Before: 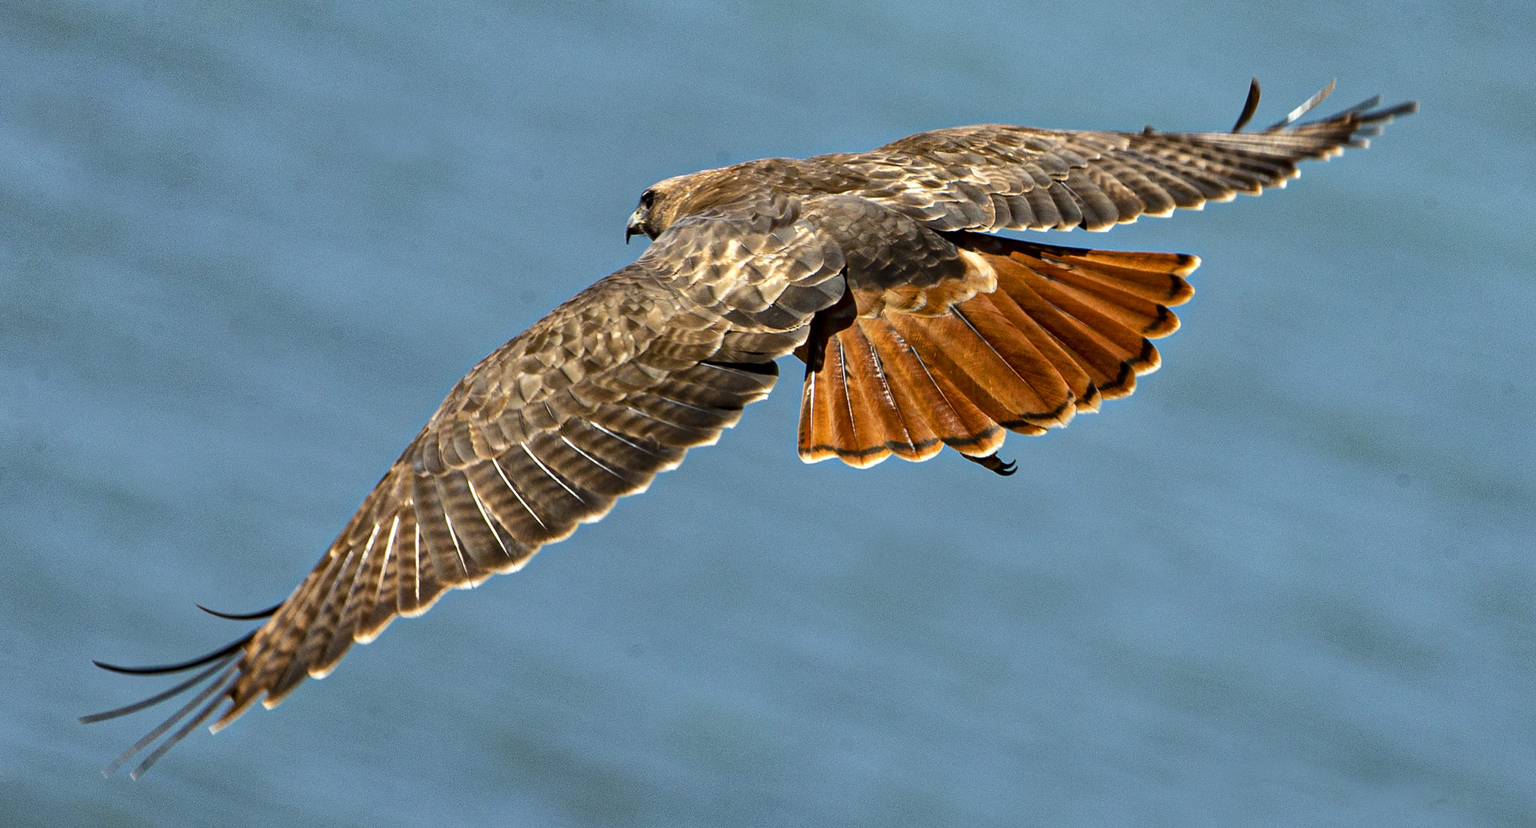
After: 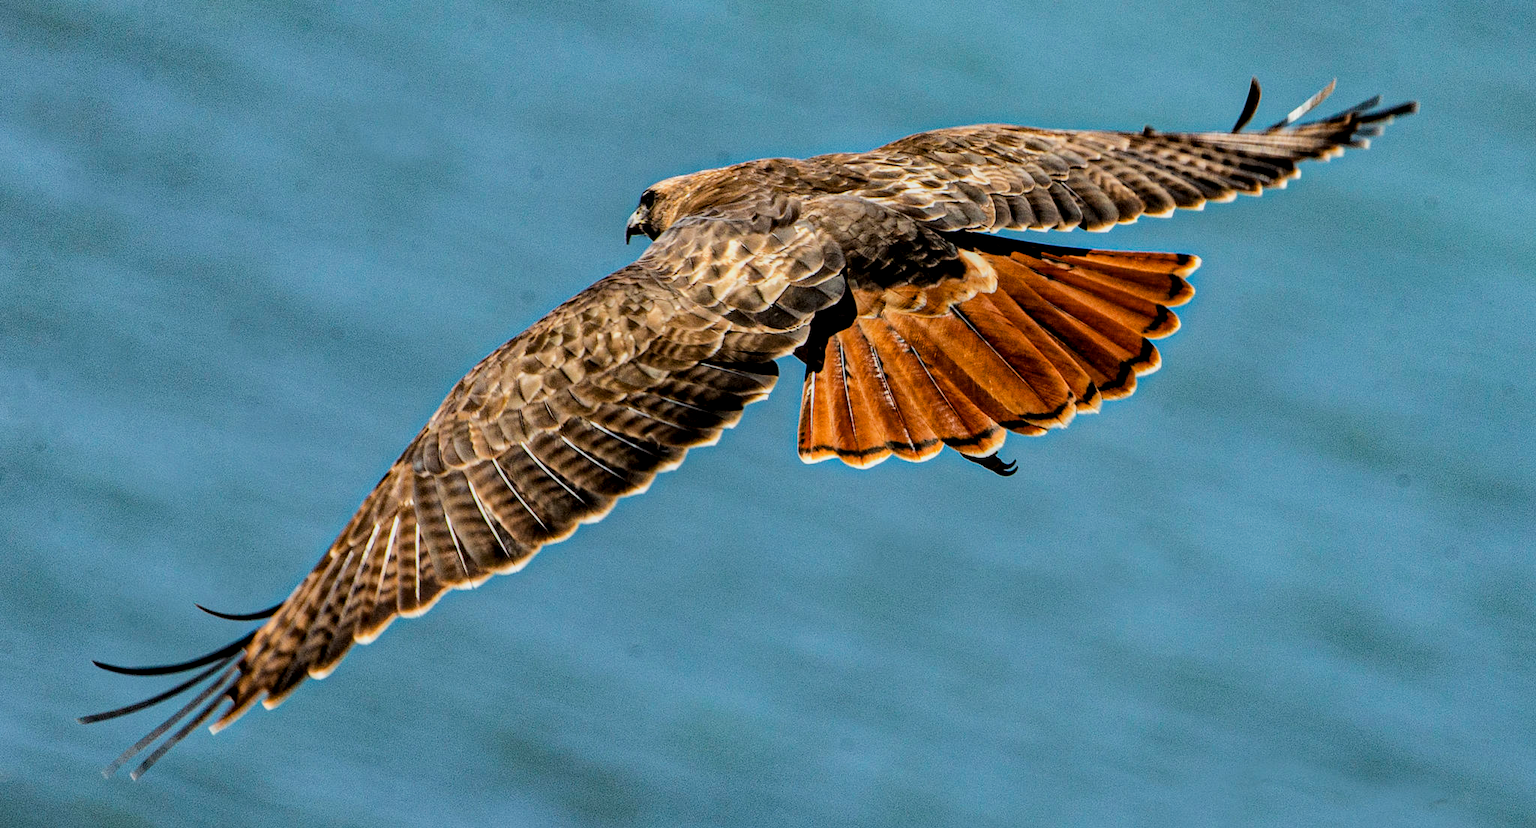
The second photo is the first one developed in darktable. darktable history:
filmic rgb: black relative exposure -5 EV, hardness 2.88, contrast 1.2
haze removal: compatibility mode true, adaptive false
local contrast: on, module defaults
